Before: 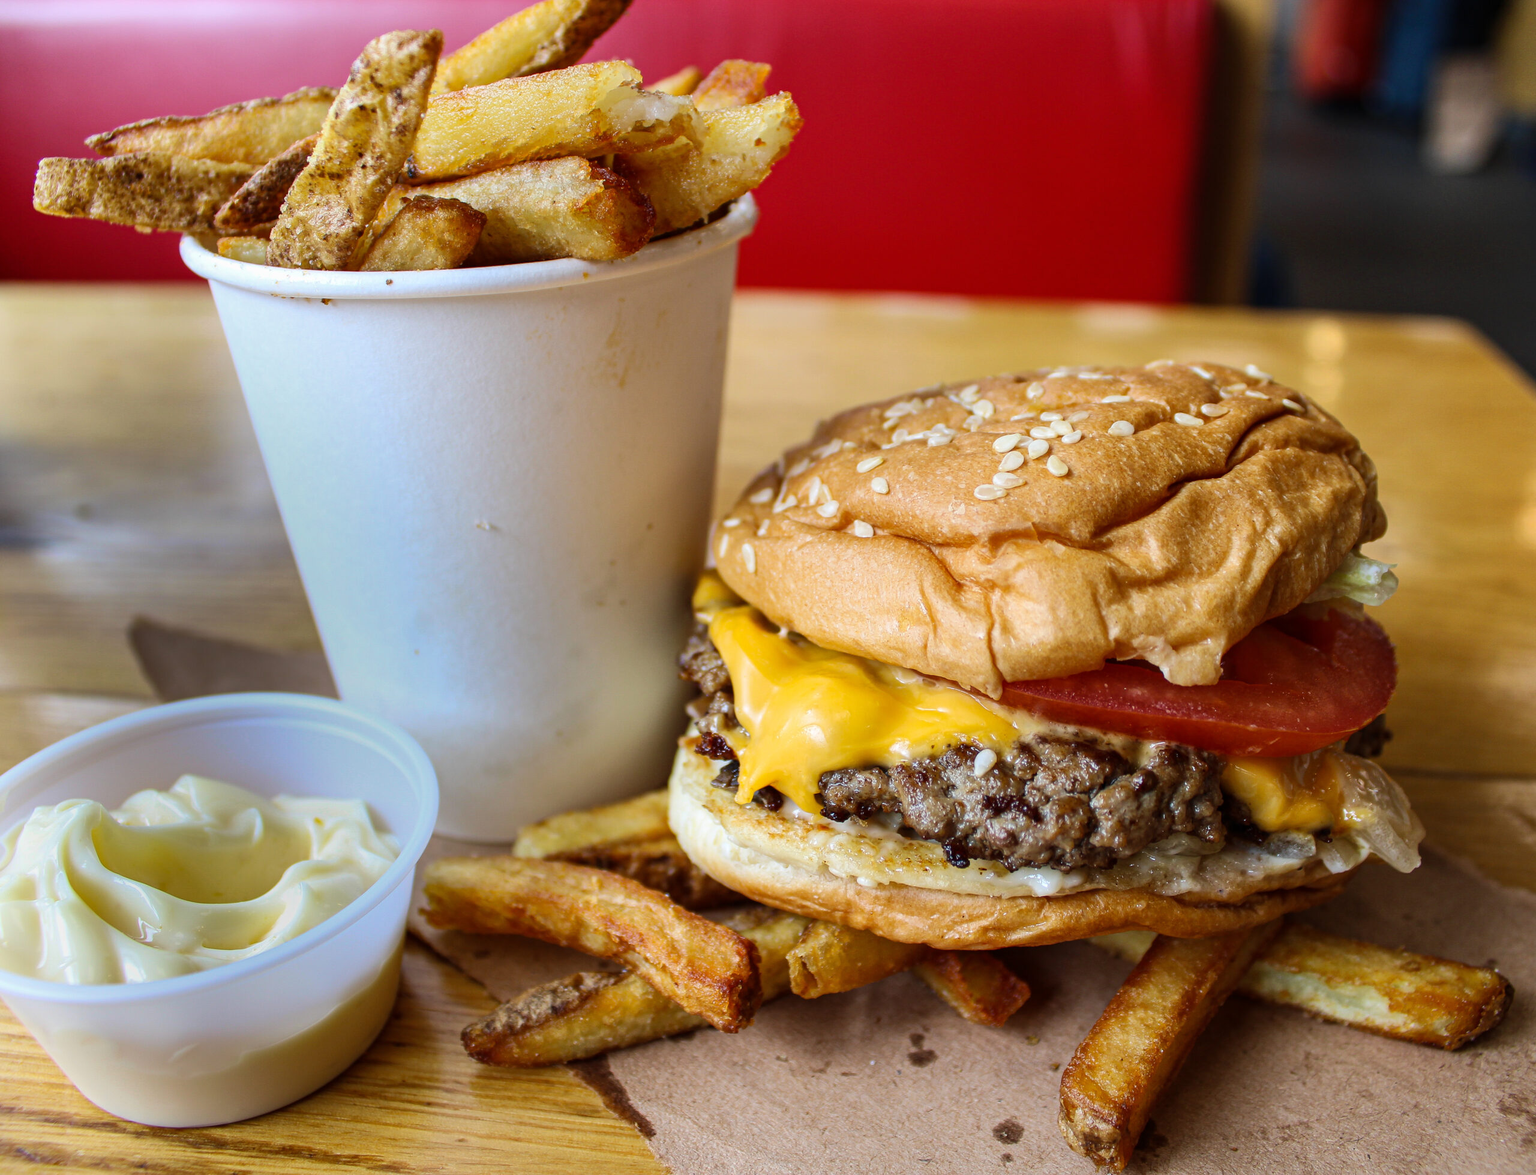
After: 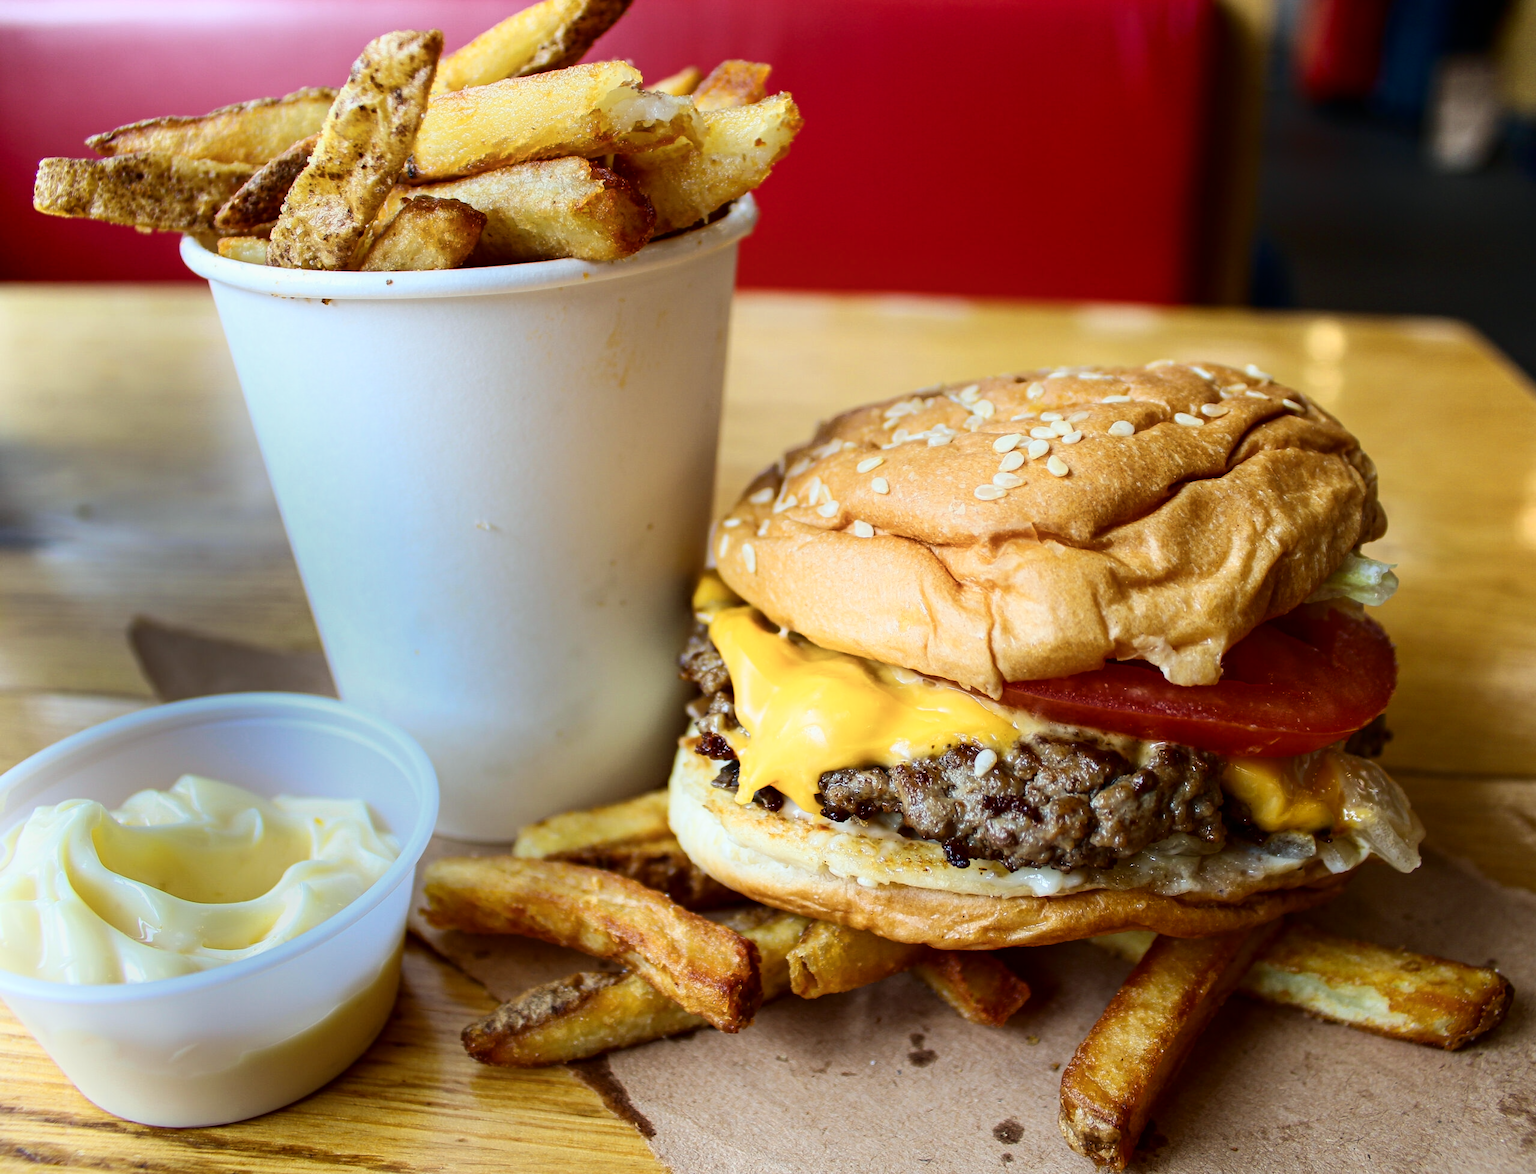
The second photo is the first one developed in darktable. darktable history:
color calibration "scene-referred default": illuminant Planckian (black body), x 0.351, y 0.352, temperature 4794.27 K
color balance rgb: on, module defaults
color equalizer: brightness › orange 1.08, brightness › yellow 1.12, brightness › blue 0.89
color balance rgb #1: linear chroma grading › shadows -18.84%, linear chroma grading › highlights 7.97%, linear chroma grading › mid-tones -12.32%
shadows and highlights: shadows -62.32, white point adjustment -5.22, highlights 61.59
